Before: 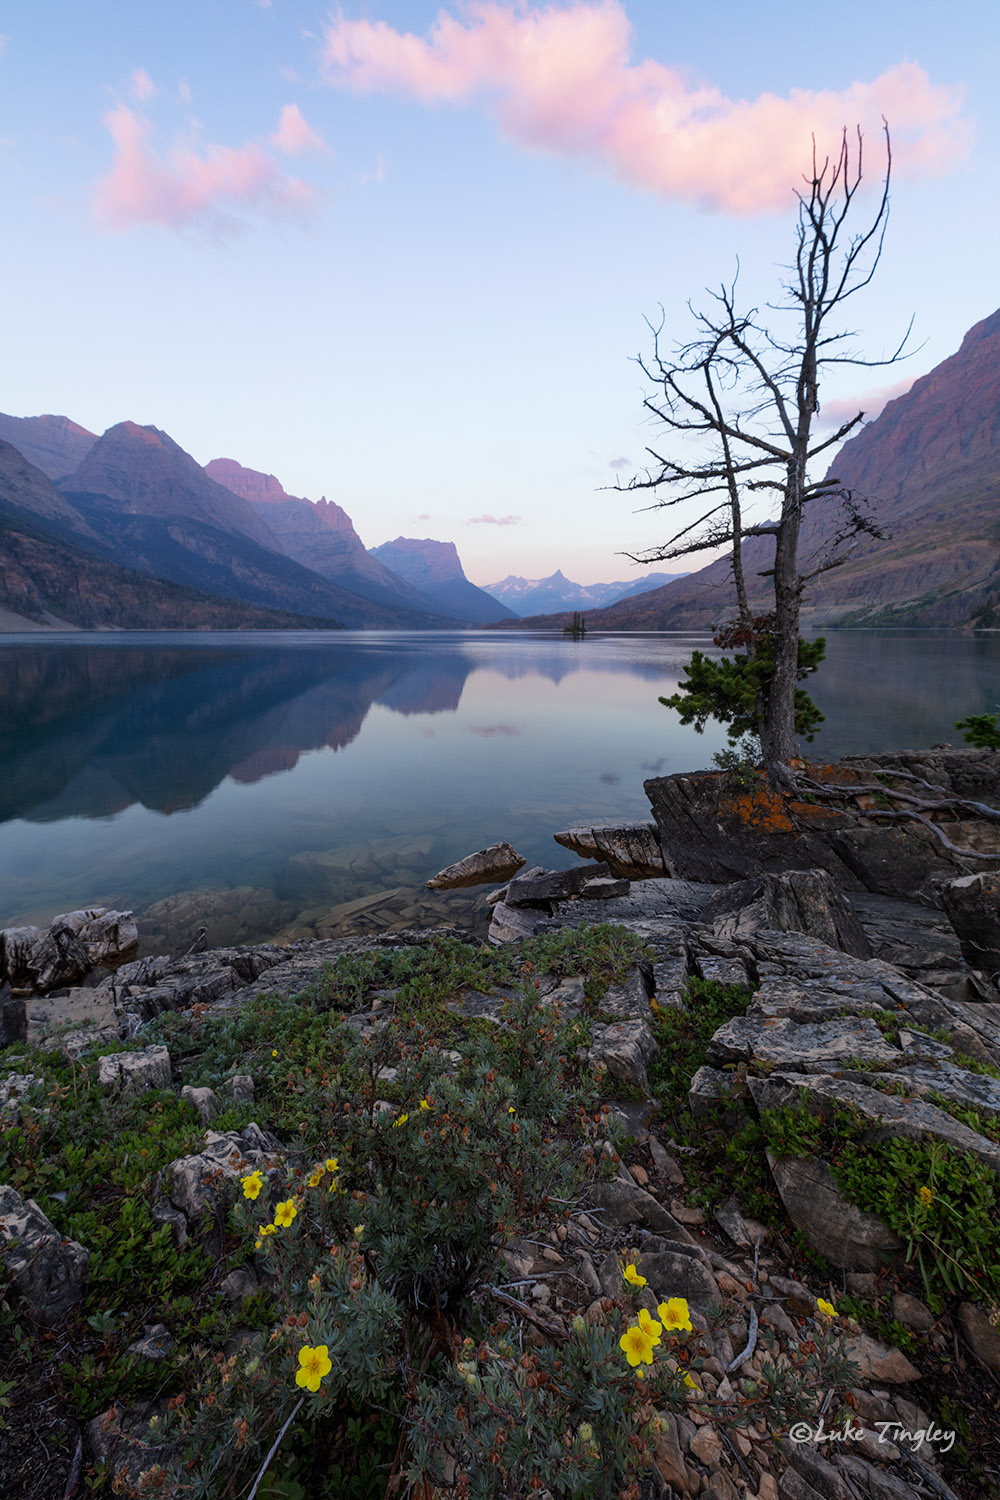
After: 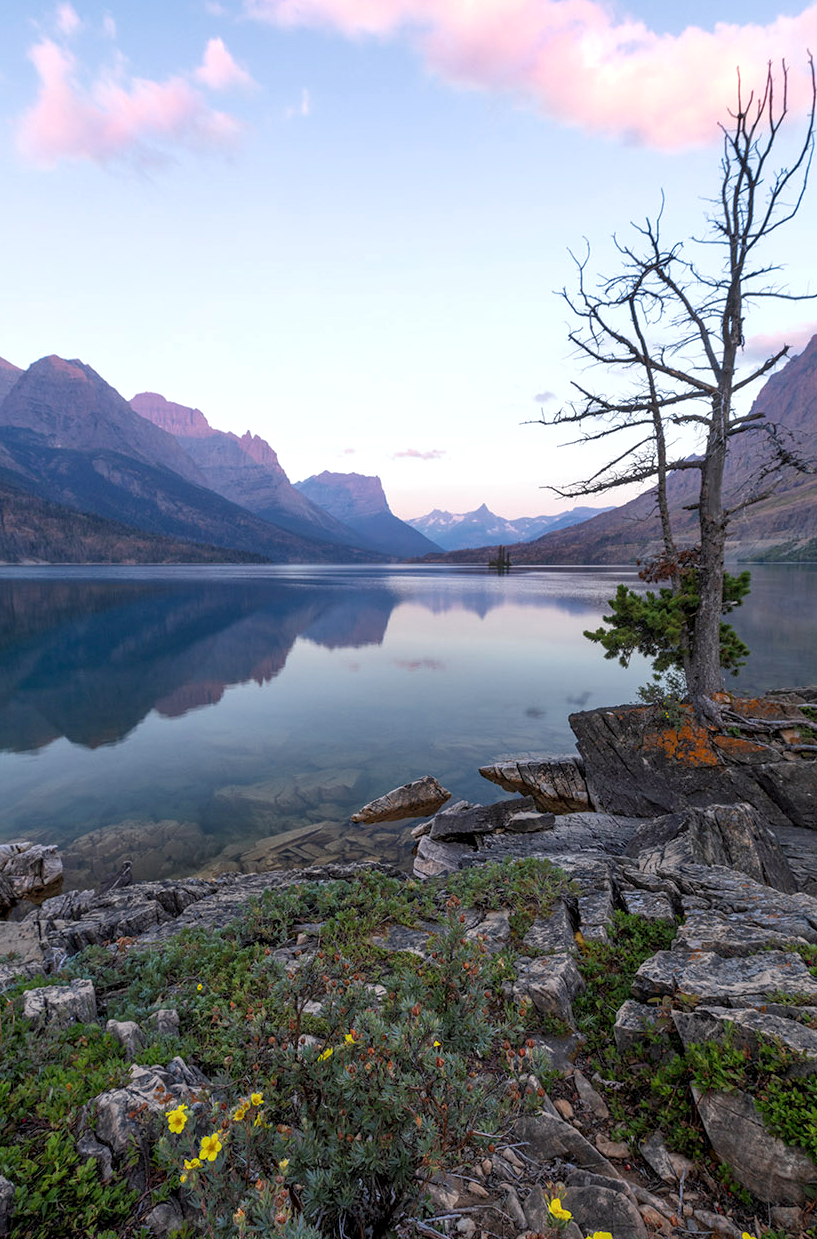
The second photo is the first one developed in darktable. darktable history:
local contrast: on, module defaults
color zones: curves: ch0 [(0, 0.5) (0.143, 0.5) (0.286, 0.5) (0.429, 0.495) (0.571, 0.437) (0.714, 0.44) (0.857, 0.496) (1, 0.5)]
tone equalizer: -8 EV -0.015 EV, -7 EV 0.04 EV, -6 EV -0.006 EV, -5 EV 0.009 EV, -4 EV -0.044 EV, -3 EV -0.231 EV, -2 EV -0.665 EV, -1 EV -0.962 EV, +0 EV -0.974 EV
crop and rotate: left 7.574%, top 4.422%, right 10.633%, bottom 12.943%
exposure: black level correction 0, exposure 1.277 EV, compensate highlight preservation false
